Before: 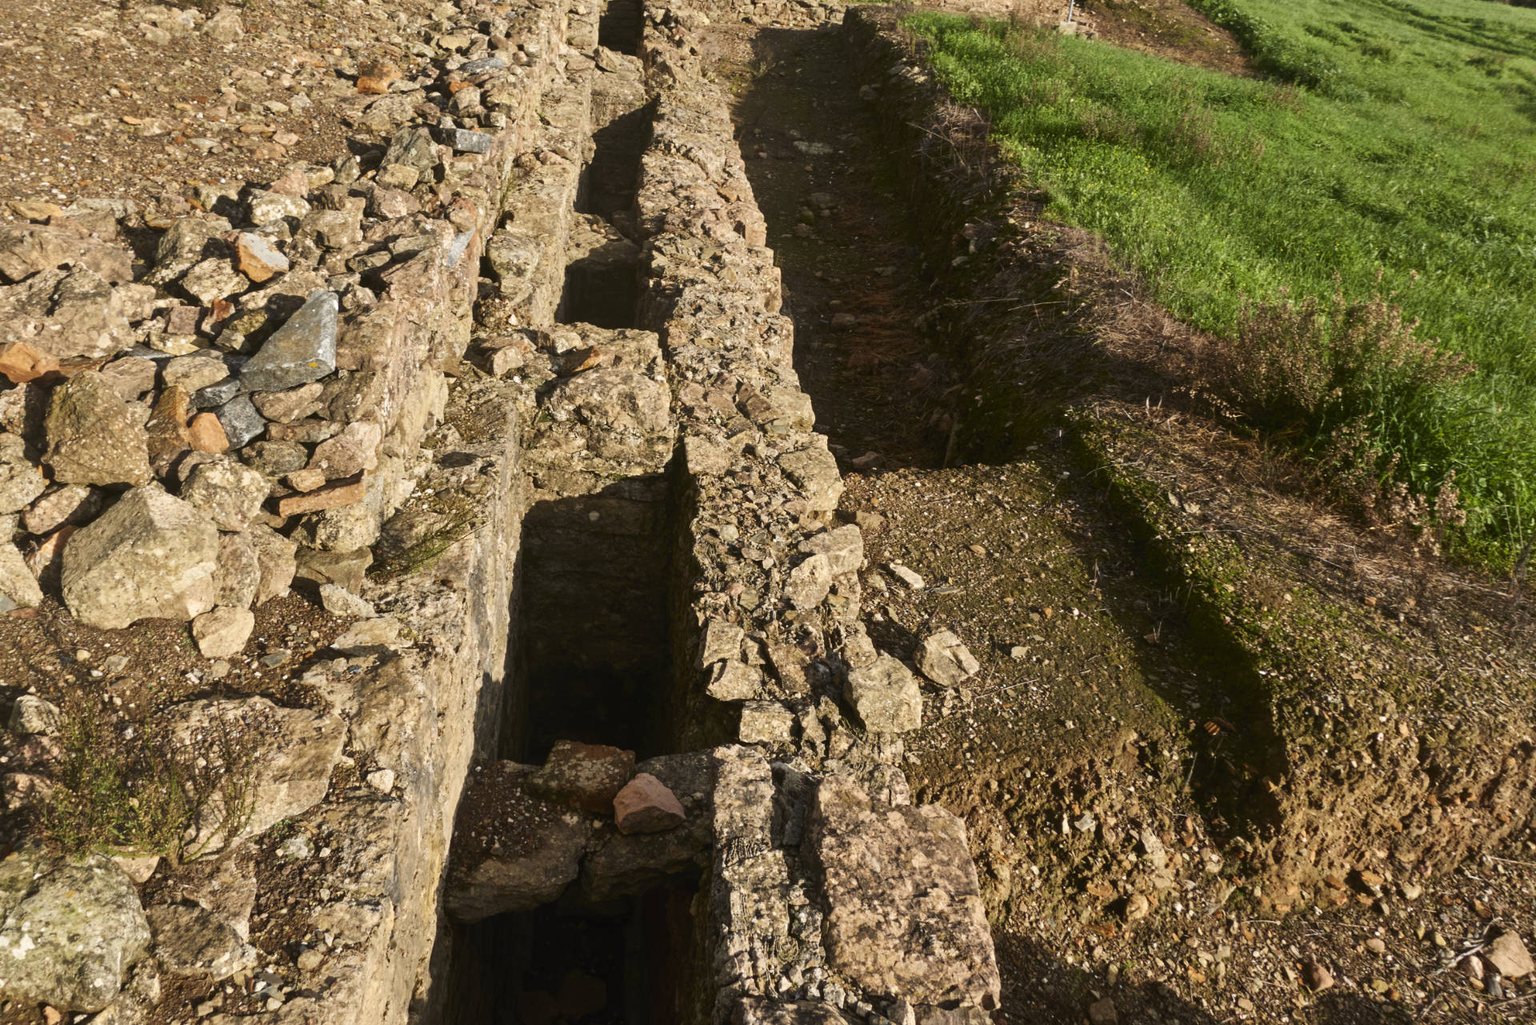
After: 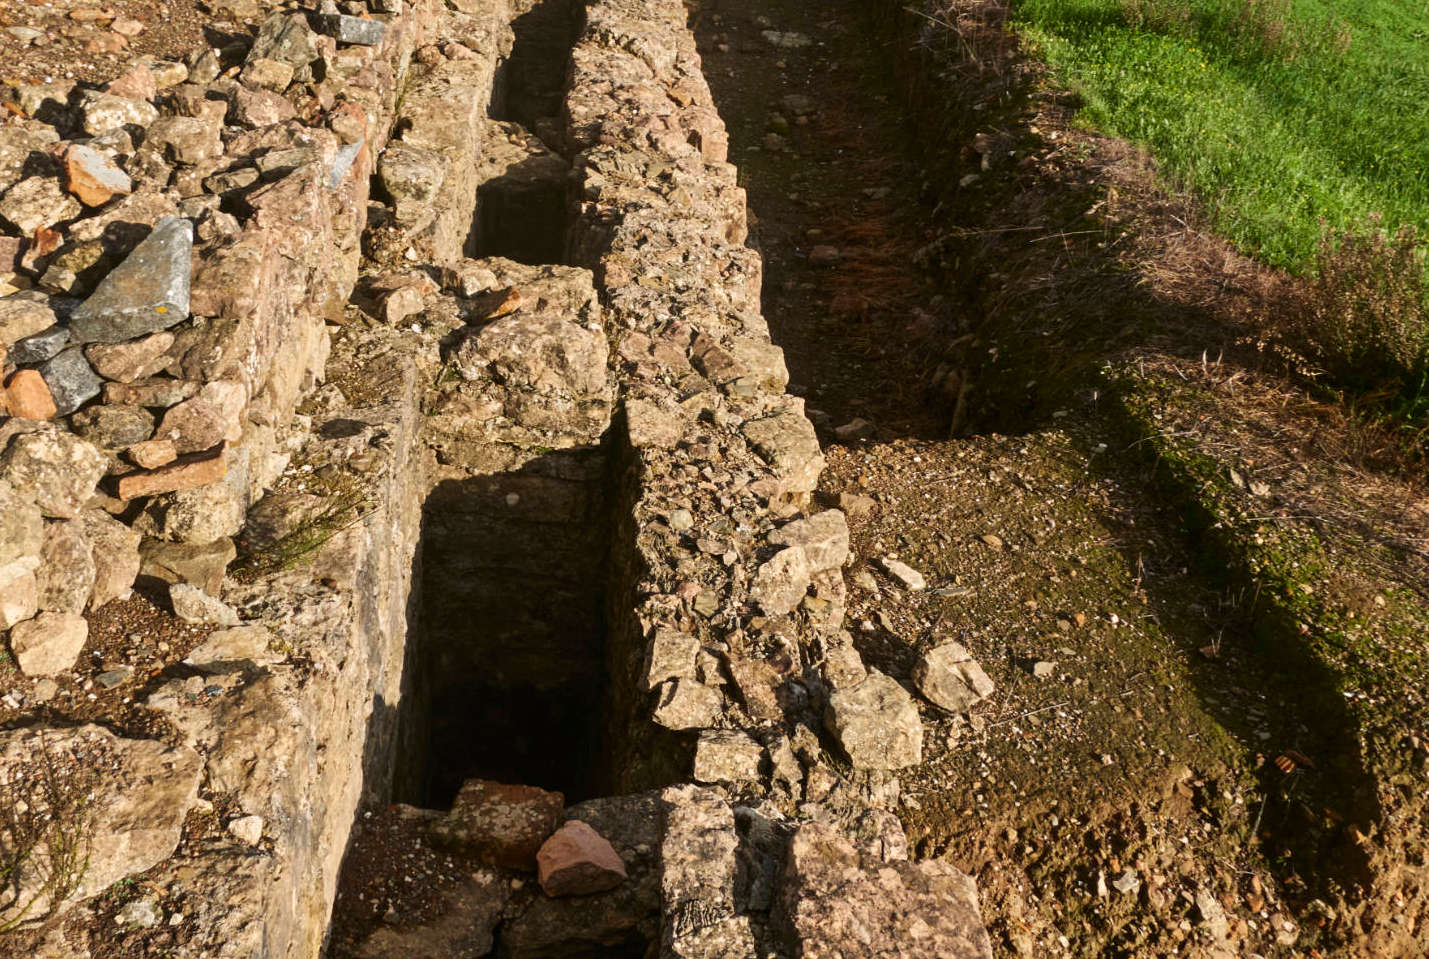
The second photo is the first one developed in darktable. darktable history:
crop and rotate: left 12.021%, top 11.423%, right 13.528%, bottom 13.7%
